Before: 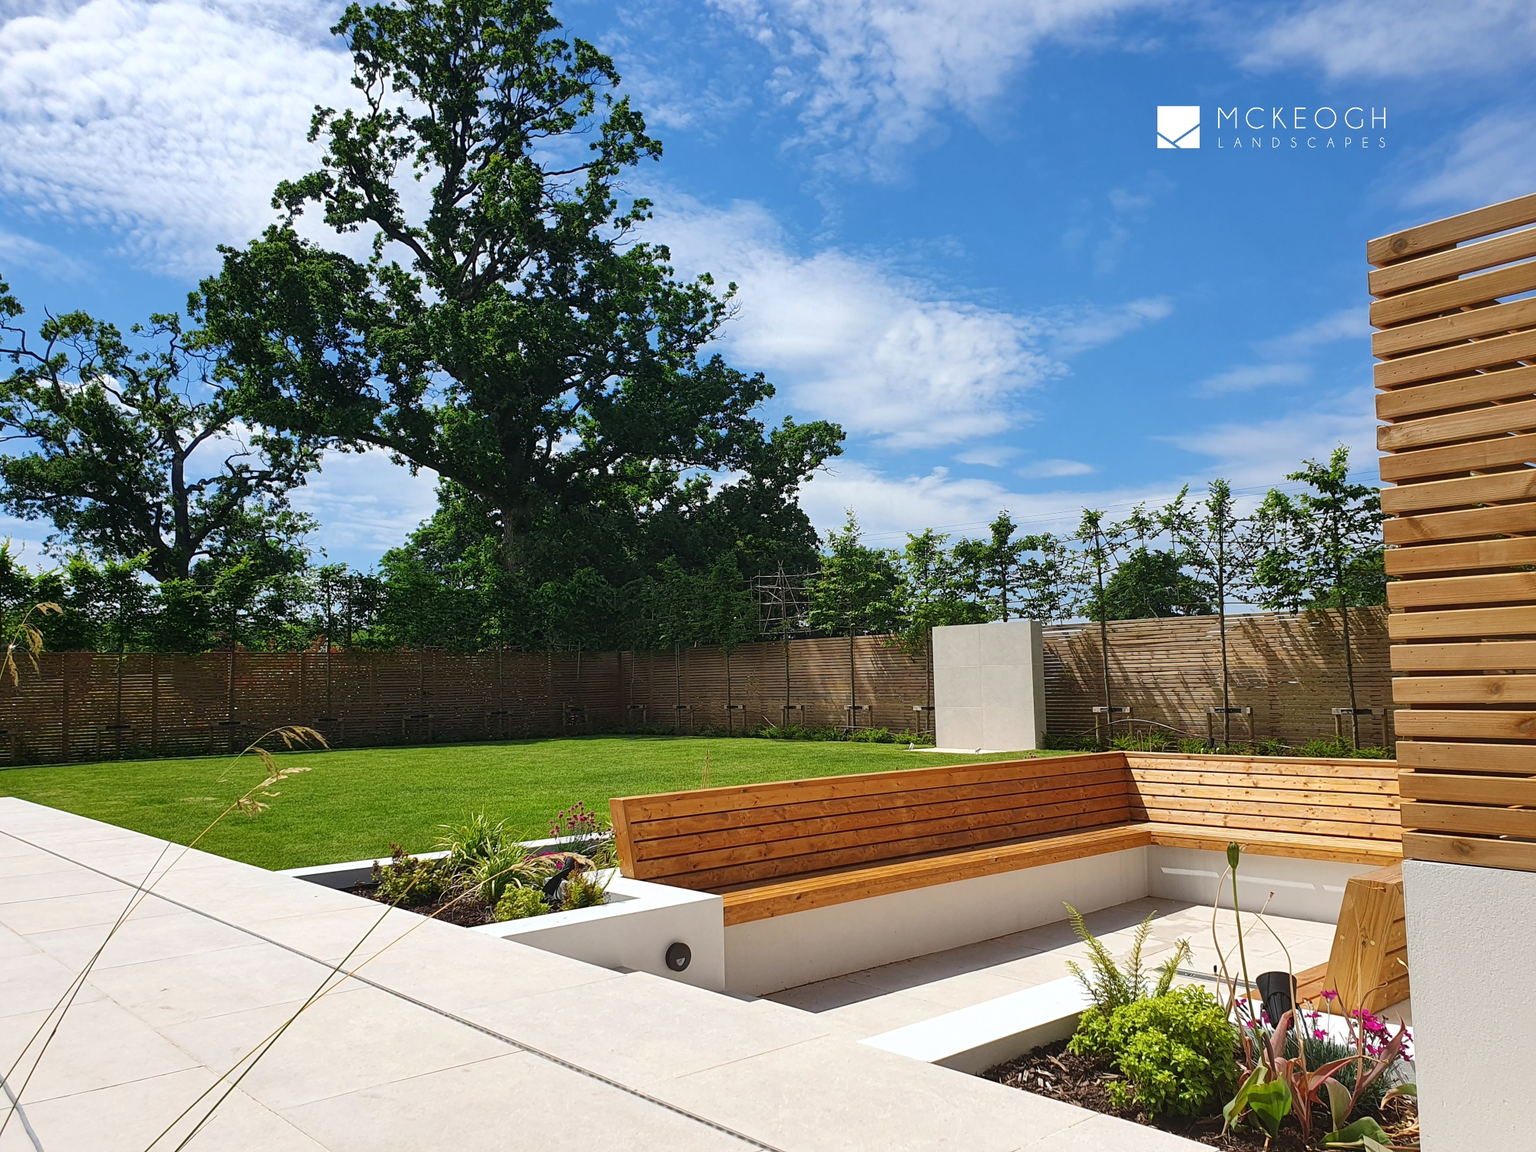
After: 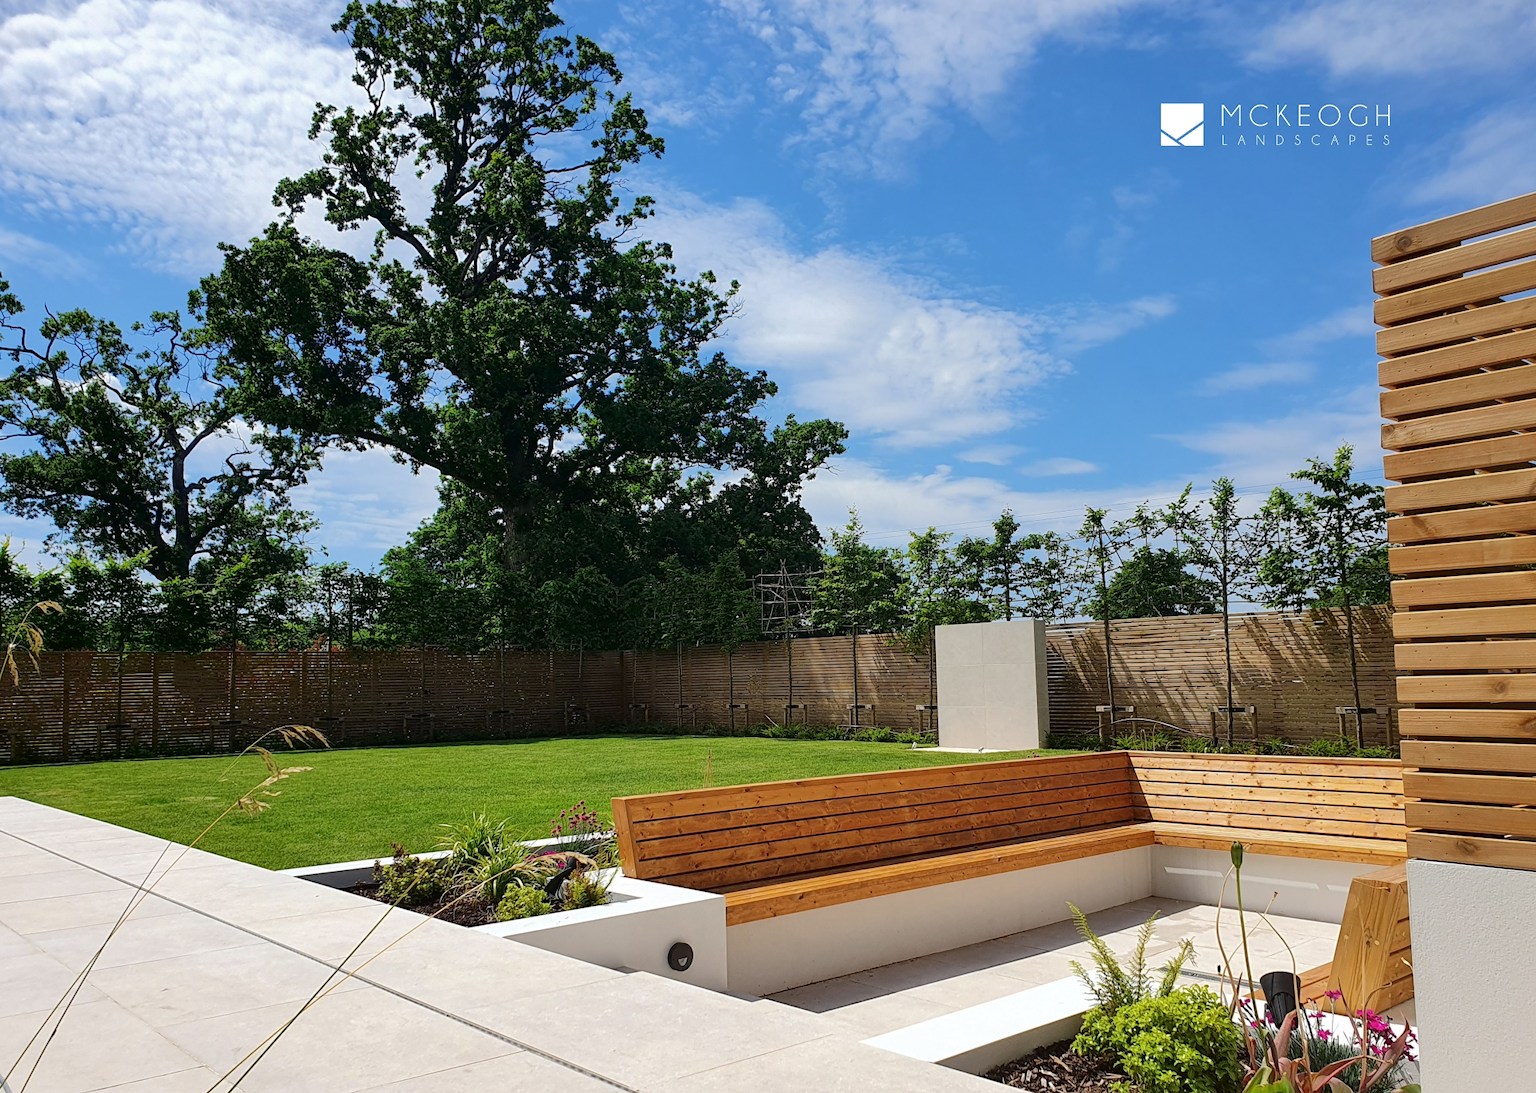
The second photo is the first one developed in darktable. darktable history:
crop: top 0.326%, right 0.266%, bottom 4.996%
tone curve: curves: ch0 [(0, 0) (0.003, 0.002) (0.011, 0.006) (0.025, 0.013) (0.044, 0.019) (0.069, 0.032) (0.1, 0.056) (0.136, 0.095) (0.177, 0.144) (0.224, 0.193) (0.277, 0.26) (0.335, 0.331) (0.399, 0.405) (0.468, 0.479) (0.543, 0.552) (0.623, 0.624) (0.709, 0.699) (0.801, 0.772) (0.898, 0.856) (1, 1)], color space Lab, independent channels, preserve colors none
